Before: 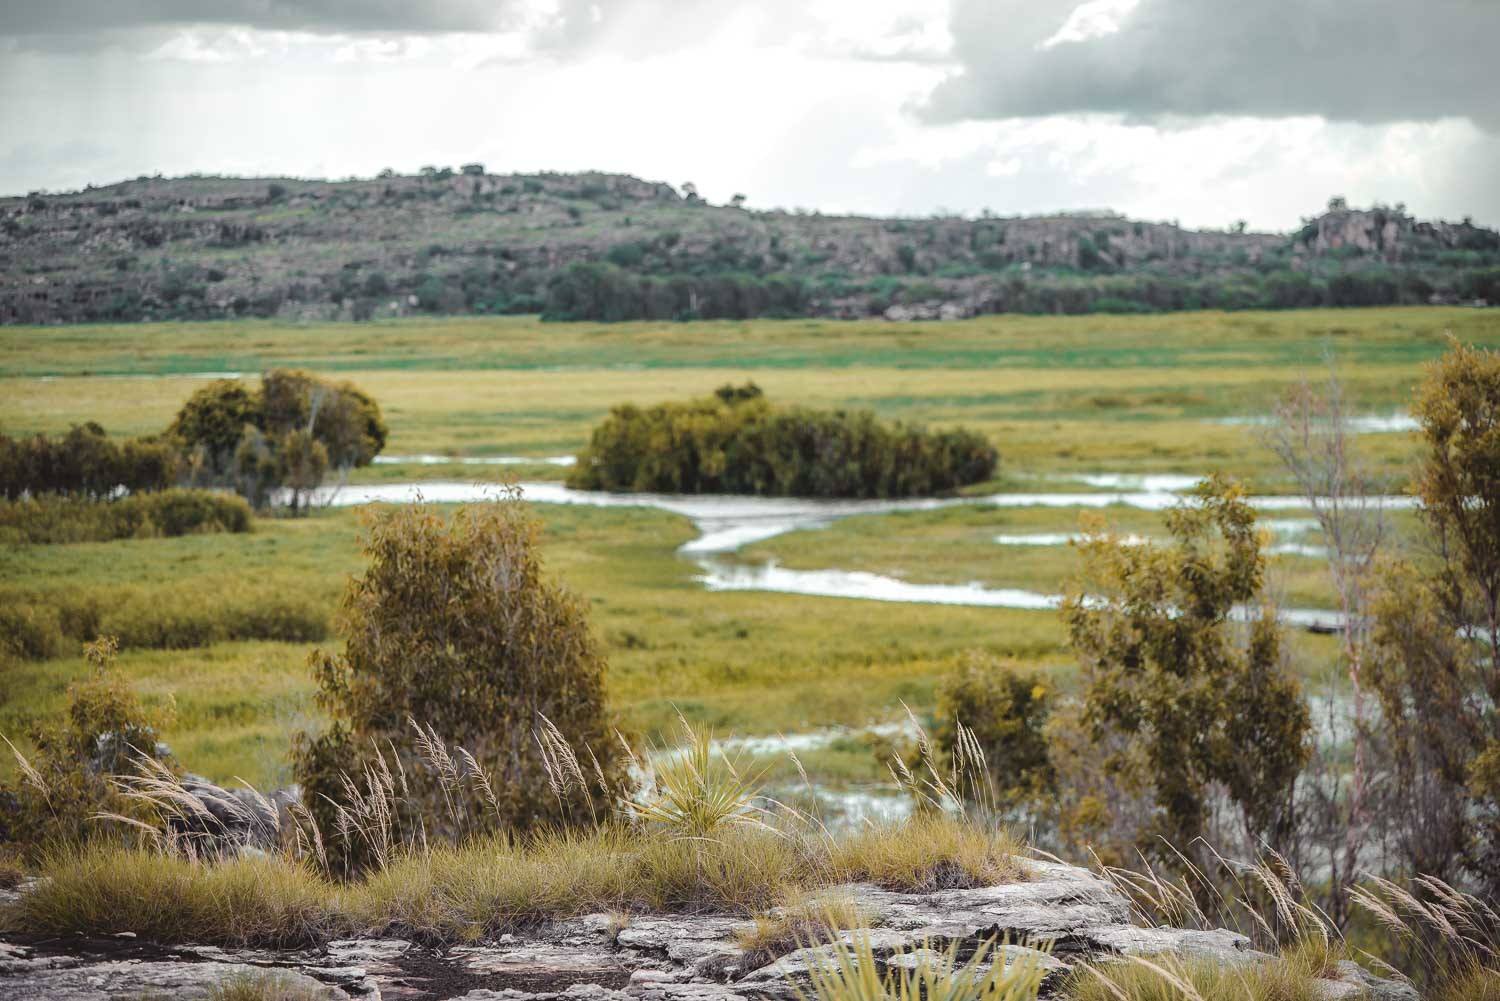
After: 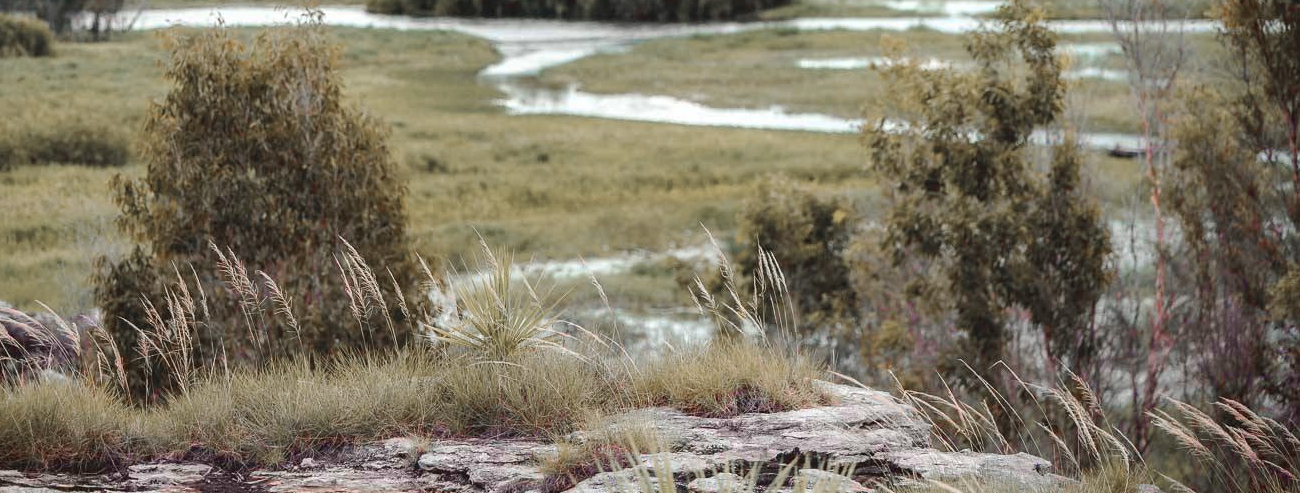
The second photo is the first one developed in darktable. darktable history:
crop and rotate: left 13.307%, top 47.751%, bottom 2.92%
color balance rgb: perceptual saturation grading › global saturation 28.704%, perceptual saturation grading › mid-tones 12.5%, perceptual saturation grading › shadows 11.262%
color zones: curves: ch1 [(0, 0.708) (0.088, 0.648) (0.245, 0.187) (0.429, 0.326) (0.571, 0.498) (0.714, 0.5) (0.857, 0.5) (1, 0.708)]
